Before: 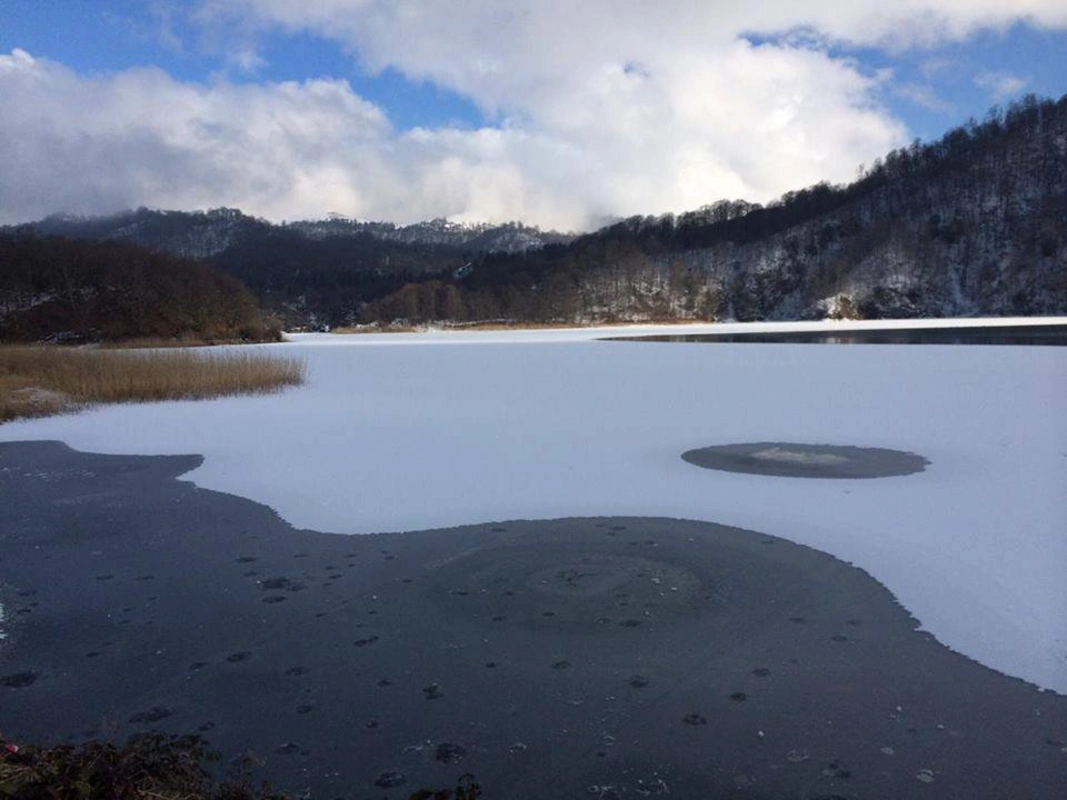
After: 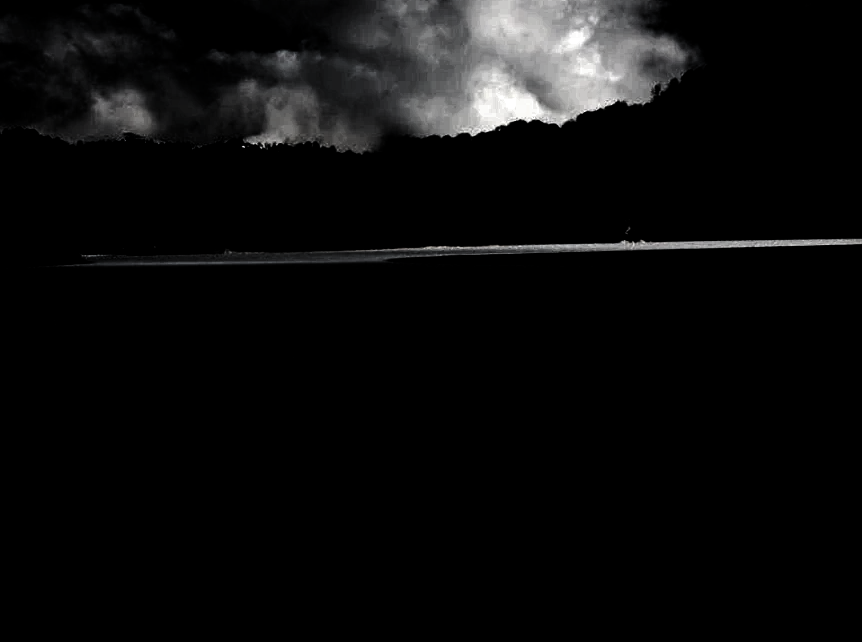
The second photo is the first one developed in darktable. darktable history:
crop: left 19.194%, top 9.929%, right 0%, bottom 9.703%
levels: levels [0.721, 0.937, 0.997]
tone curve: curves: ch0 [(0, 0) (0.003, 0.005) (0.011, 0.008) (0.025, 0.014) (0.044, 0.021) (0.069, 0.027) (0.1, 0.041) (0.136, 0.083) (0.177, 0.138) (0.224, 0.197) (0.277, 0.259) (0.335, 0.331) (0.399, 0.399) (0.468, 0.476) (0.543, 0.547) (0.623, 0.635) (0.709, 0.753) (0.801, 0.847) (0.898, 0.94) (1, 1)], preserve colors none
